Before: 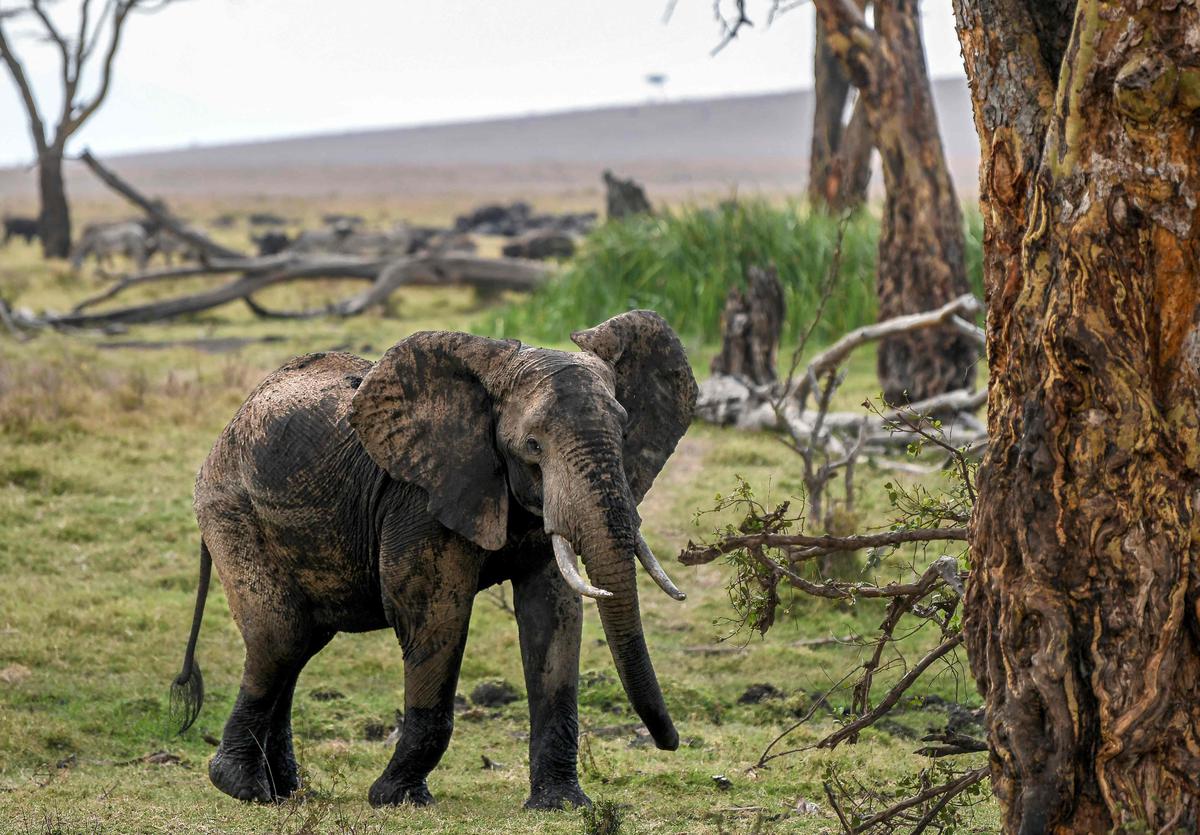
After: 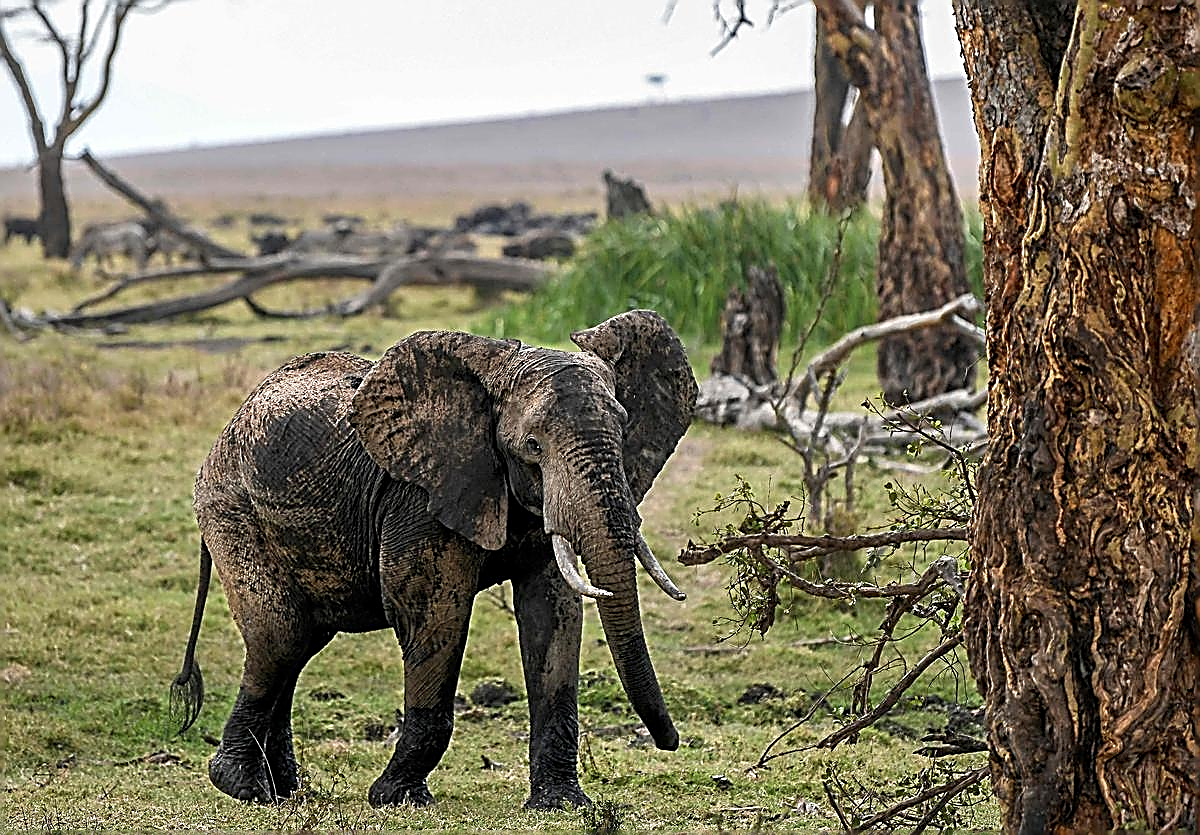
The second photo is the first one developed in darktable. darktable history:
sharpen: amount 1.866
